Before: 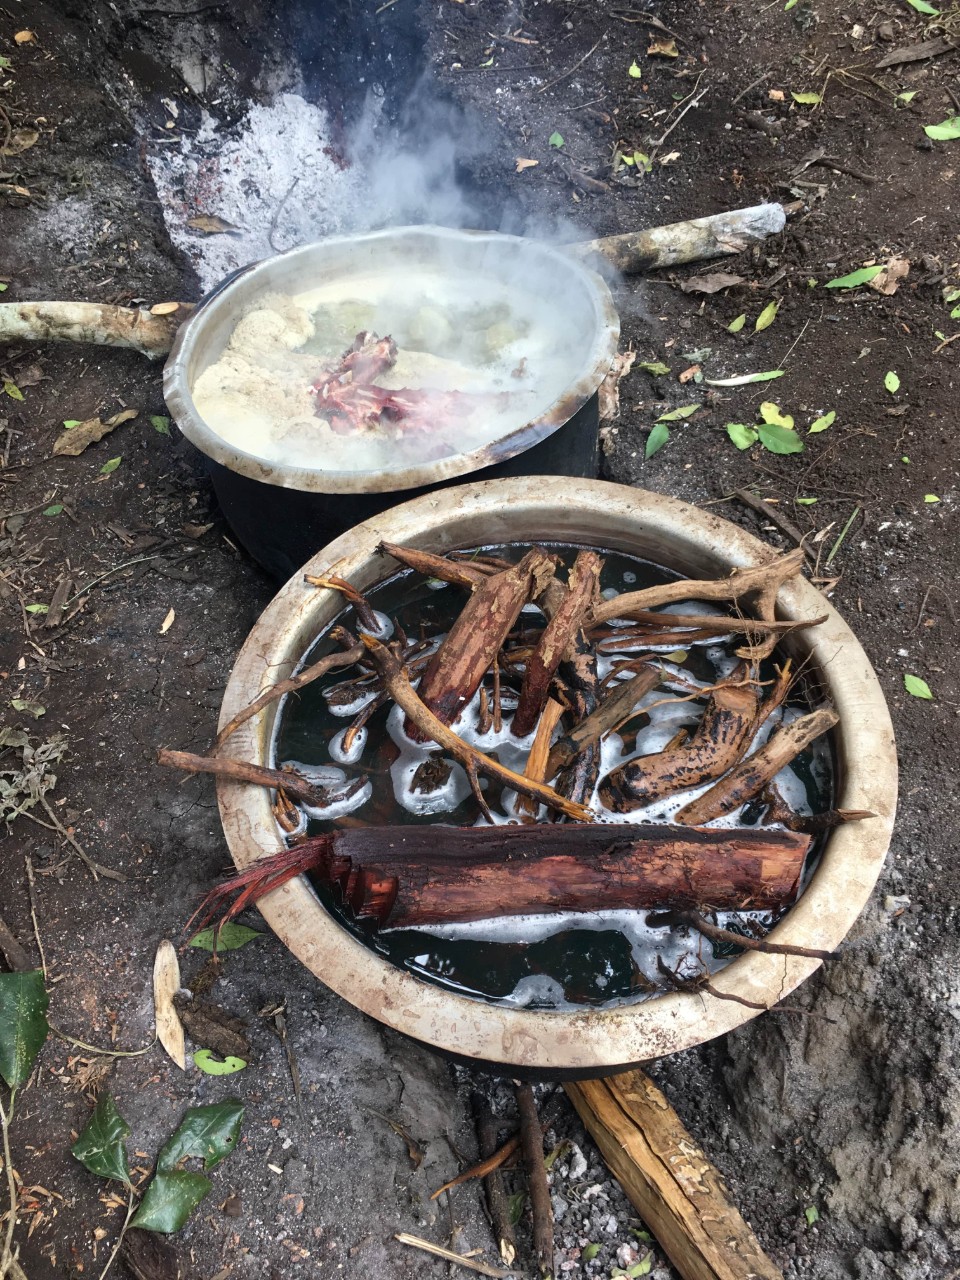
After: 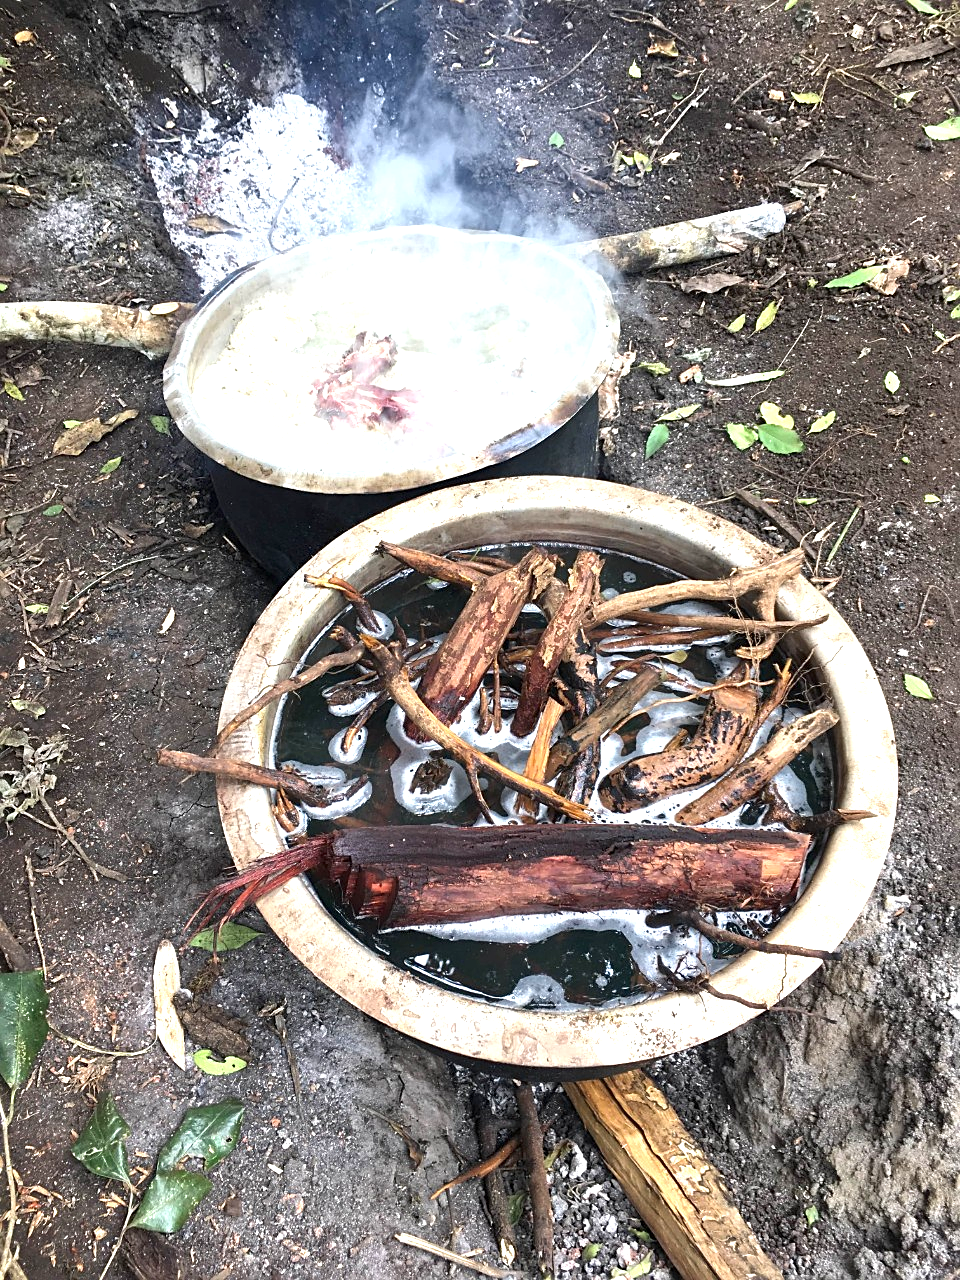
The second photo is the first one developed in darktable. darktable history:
sharpen: on, module defaults
exposure: black level correction 0, exposure 0.931 EV, compensate highlight preservation false
